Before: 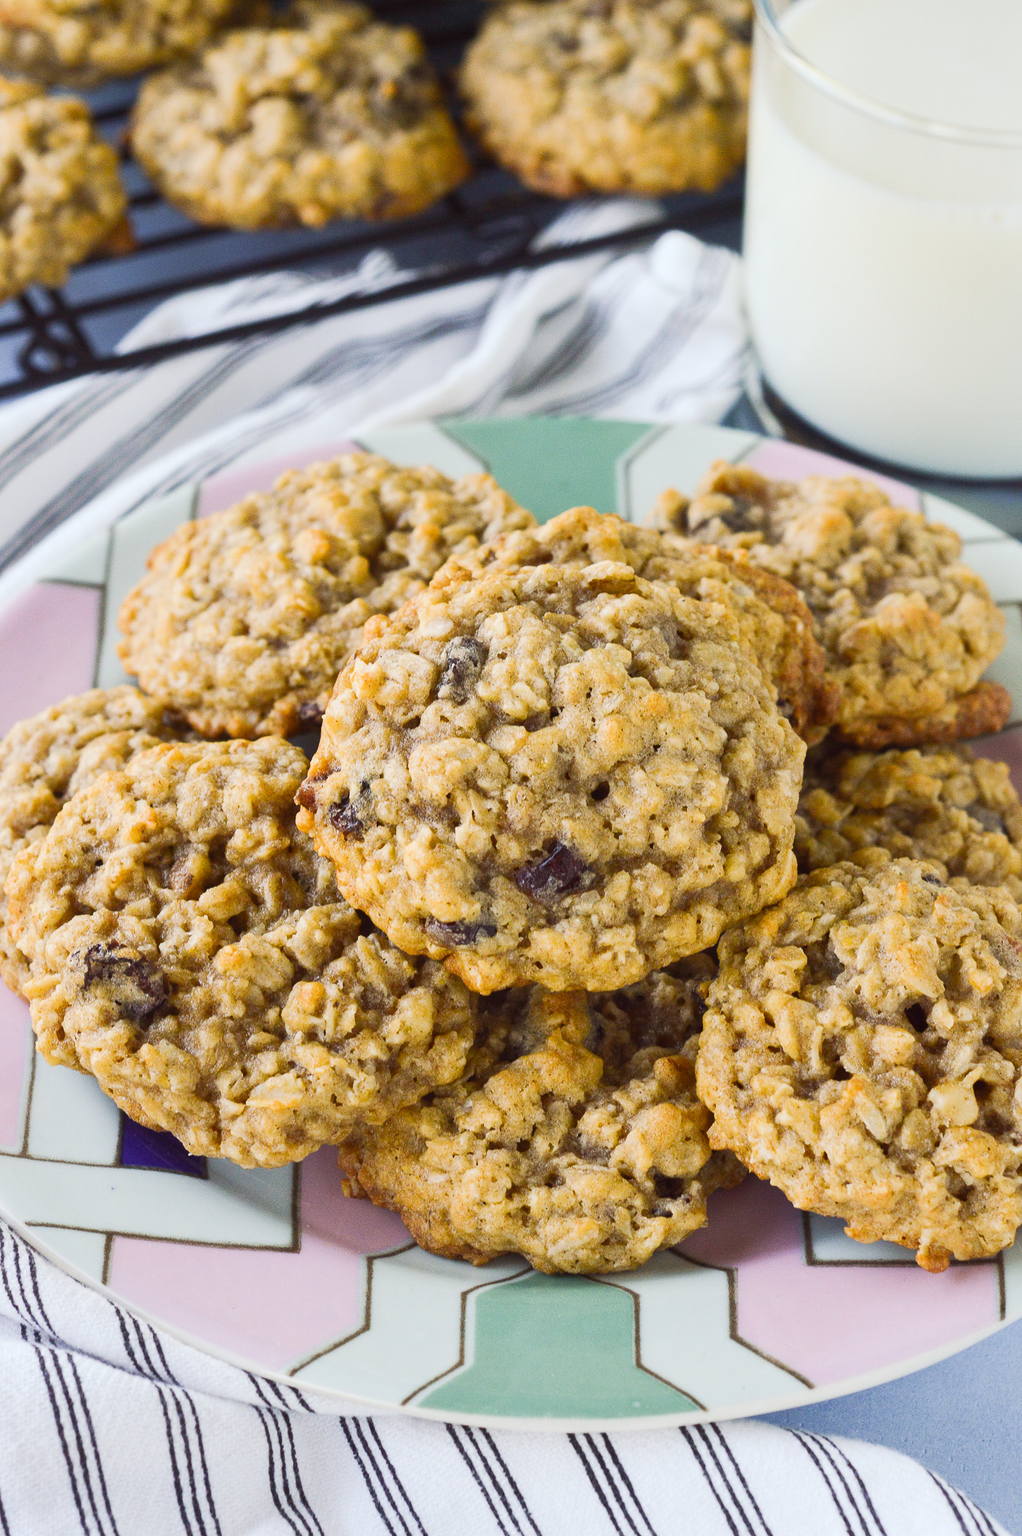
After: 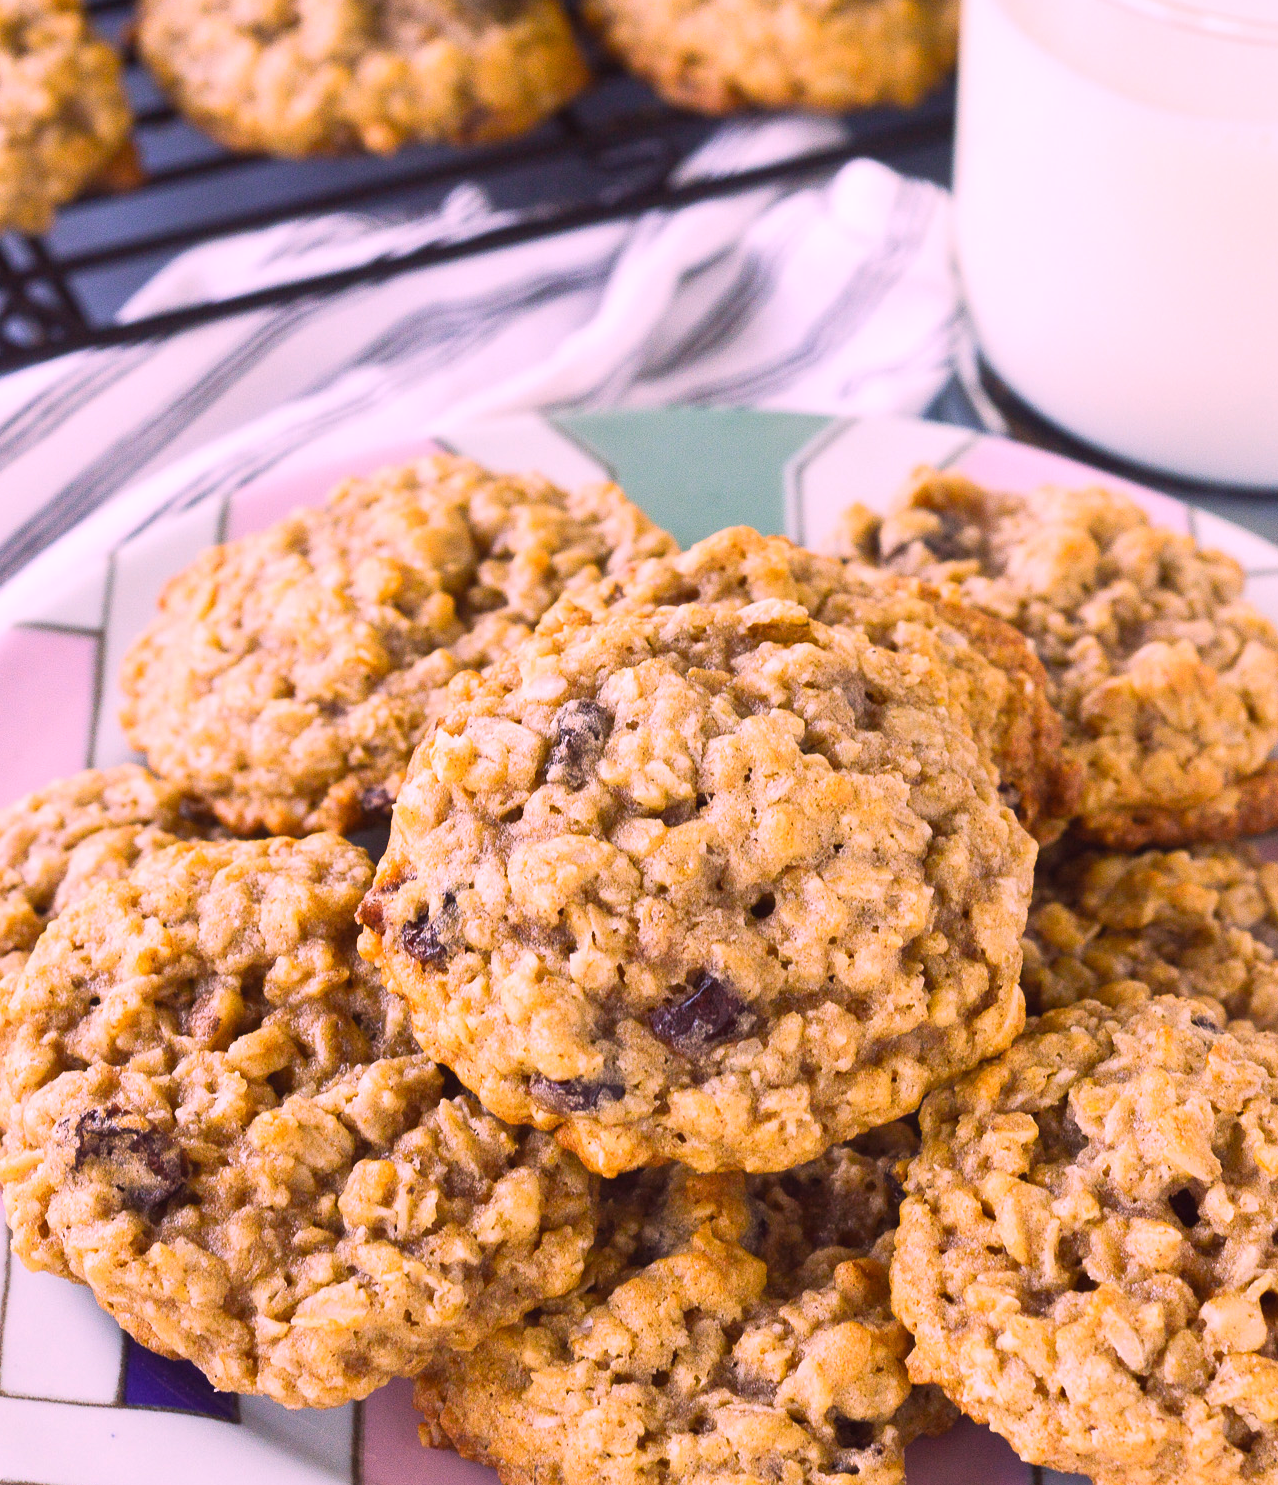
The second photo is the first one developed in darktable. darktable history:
crop: left 2.737%, top 7.287%, right 3.421%, bottom 20.179%
white balance: red 1.188, blue 1.11
